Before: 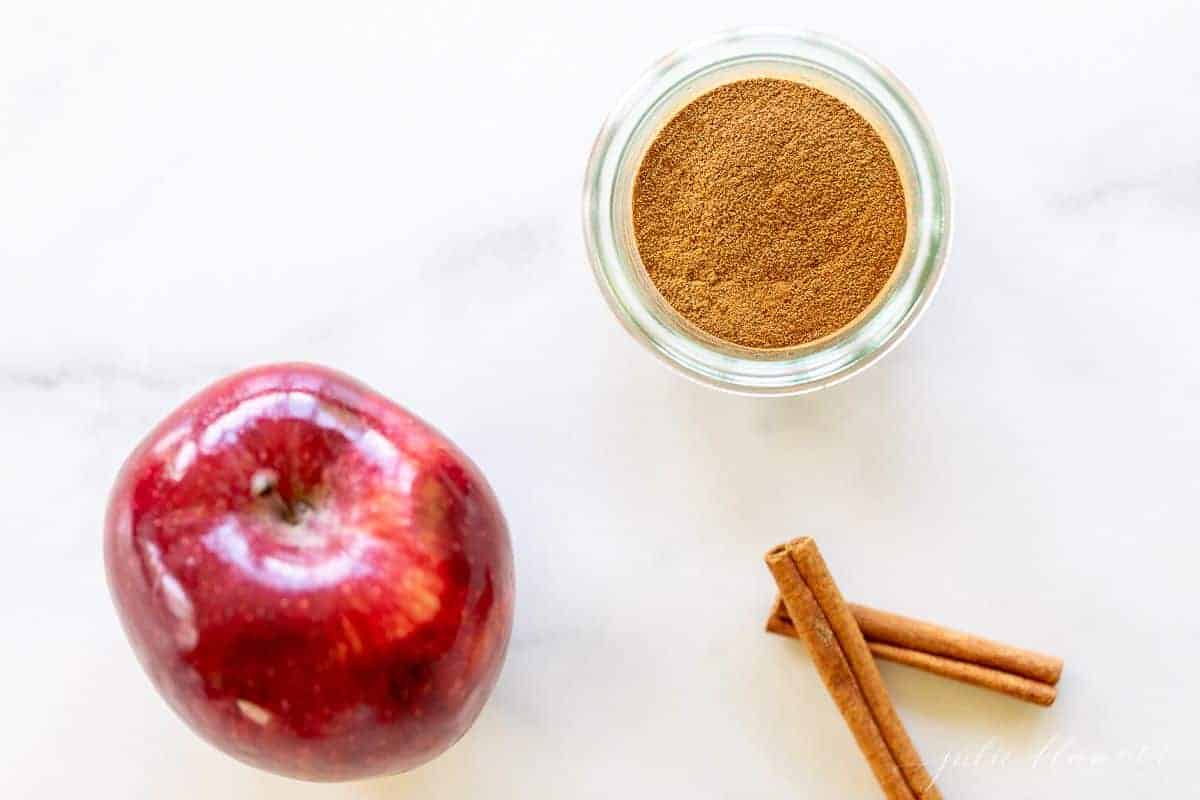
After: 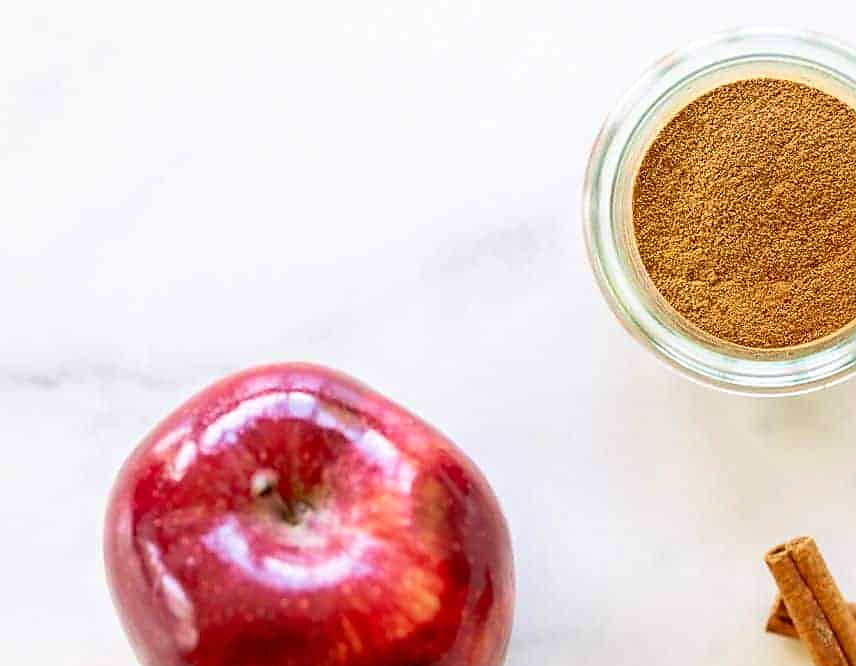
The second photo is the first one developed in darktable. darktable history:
crop: right 28.624%, bottom 16.632%
velvia: on, module defaults
sharpen: radius 1.91, amount 0.393, threshold 1.54
shadows and highlights: shadows 20.57, highlights -20.98, soften with gaussian
tone equalizer: mask exposure compensation -0.498 EV
